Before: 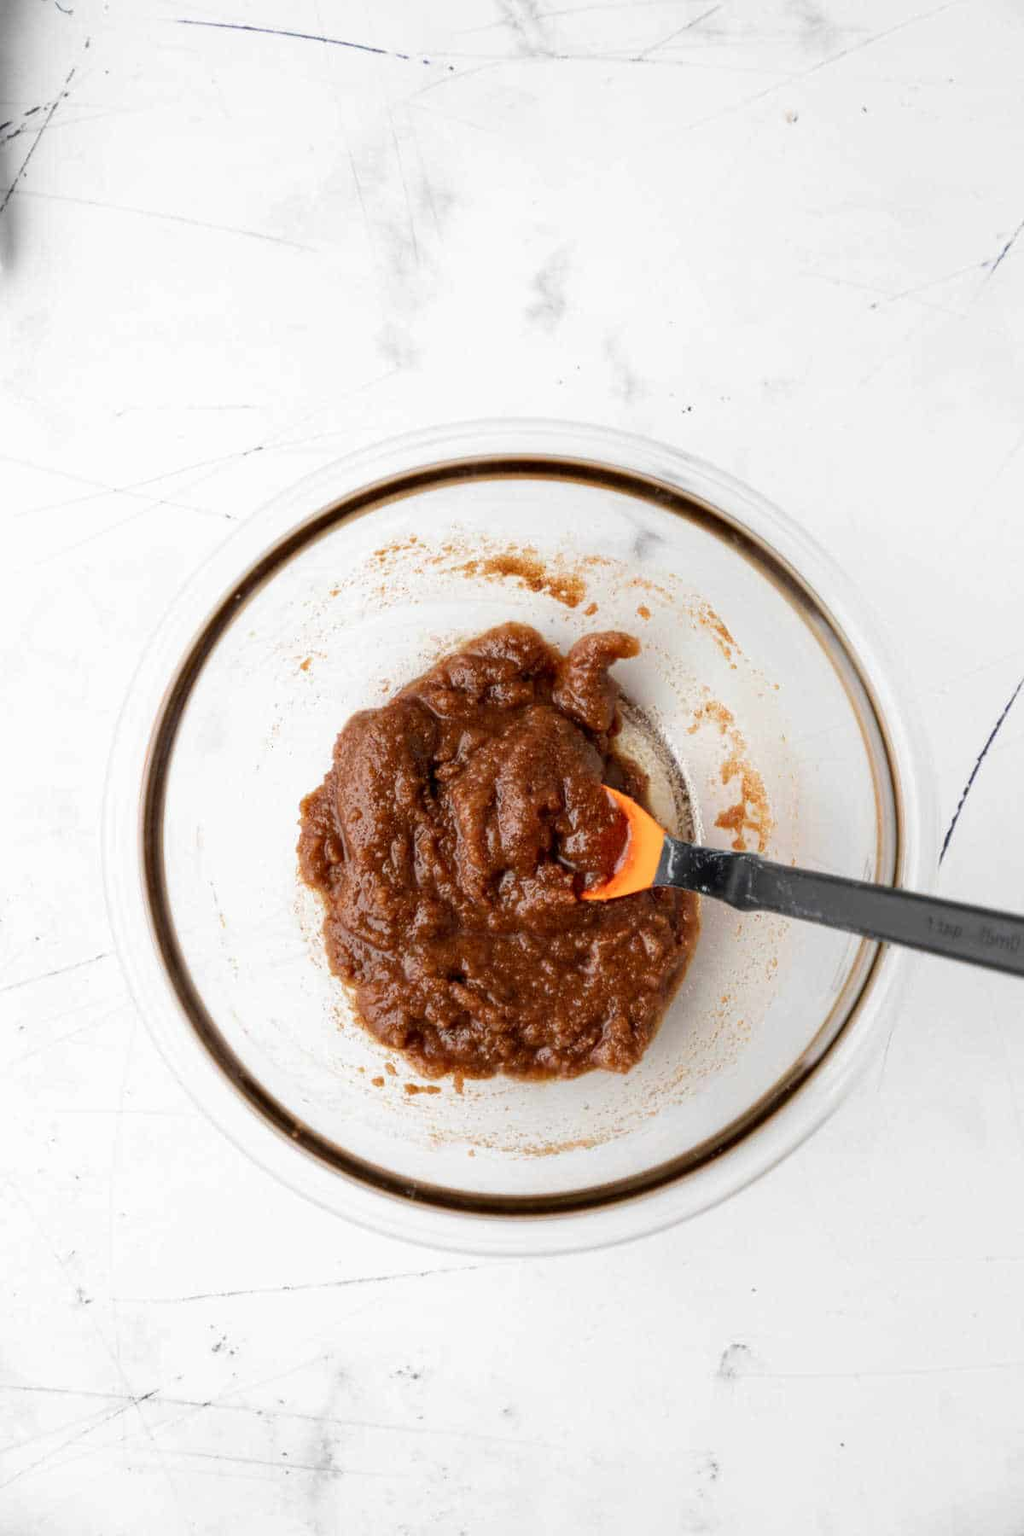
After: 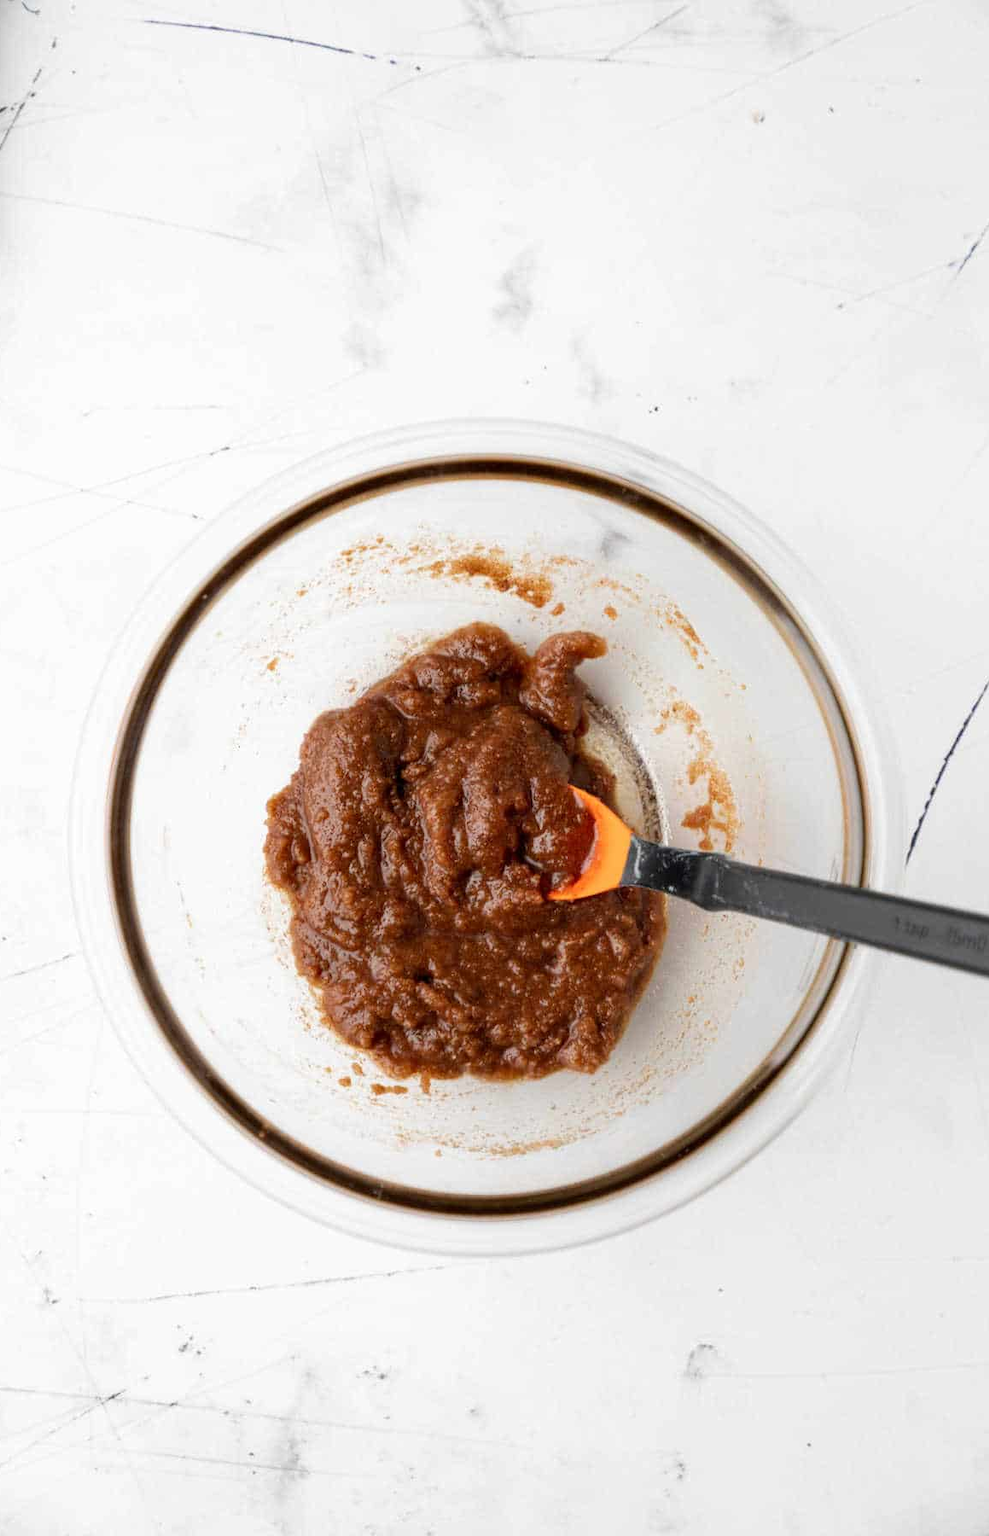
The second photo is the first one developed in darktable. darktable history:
crop and rotate: left 3.255%
